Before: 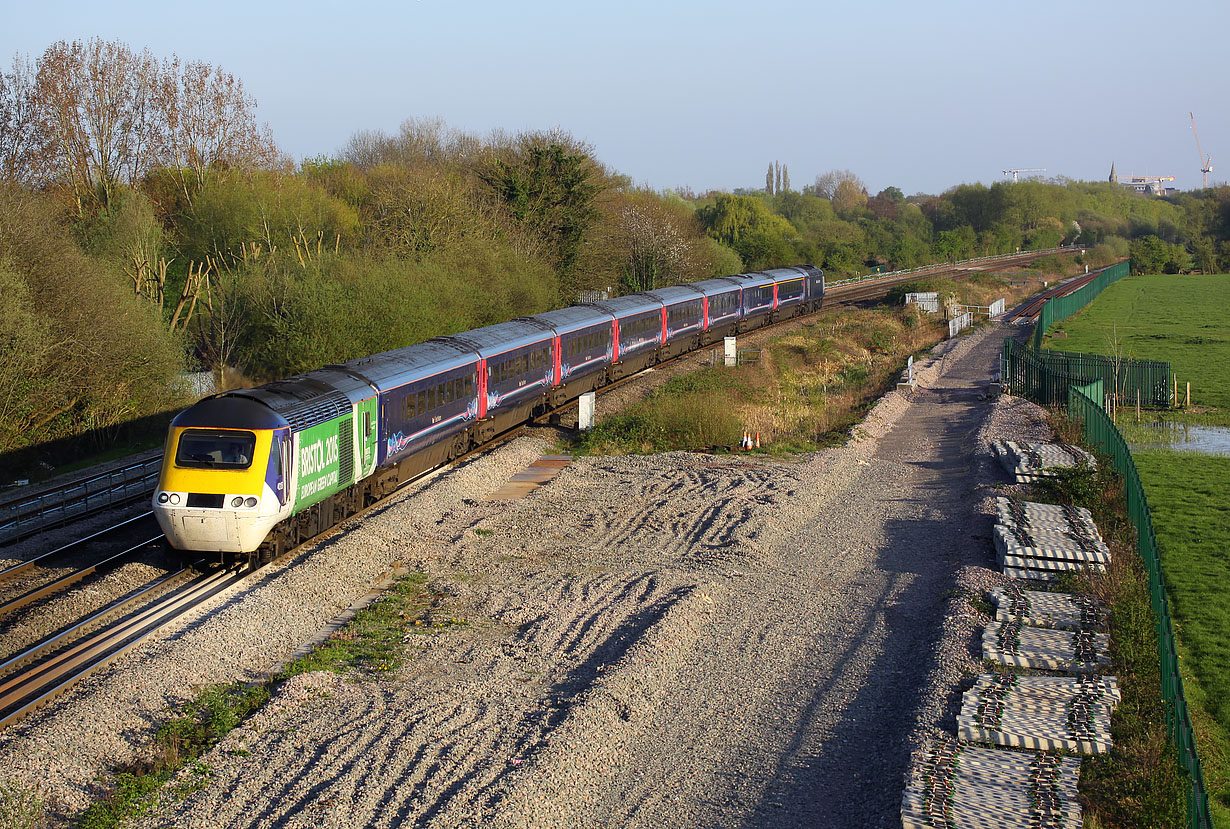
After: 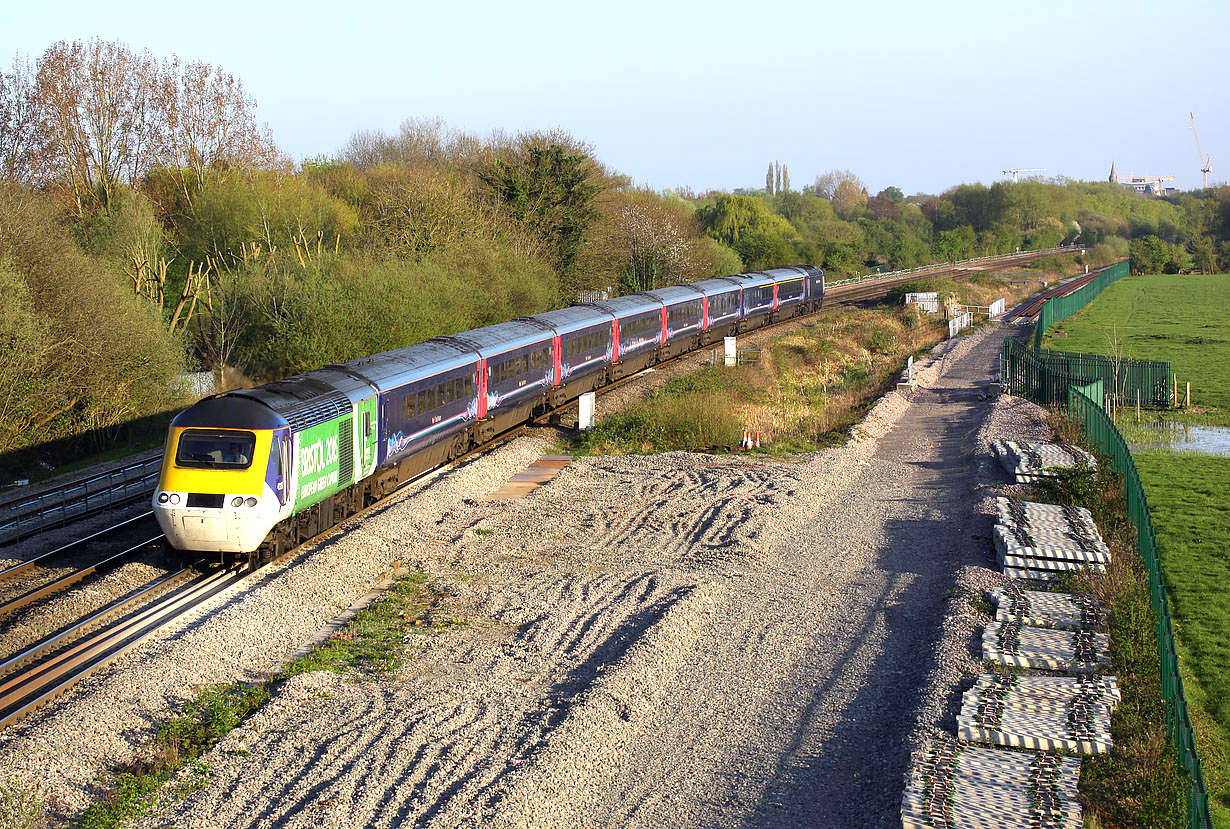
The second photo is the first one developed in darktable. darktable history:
local contrast: mode bilateral grid, contrast 20, coarseness 50, detail 119%, midtone range 0.2
exposure: exposure 0.604 EV, compensate highlight preservation false
